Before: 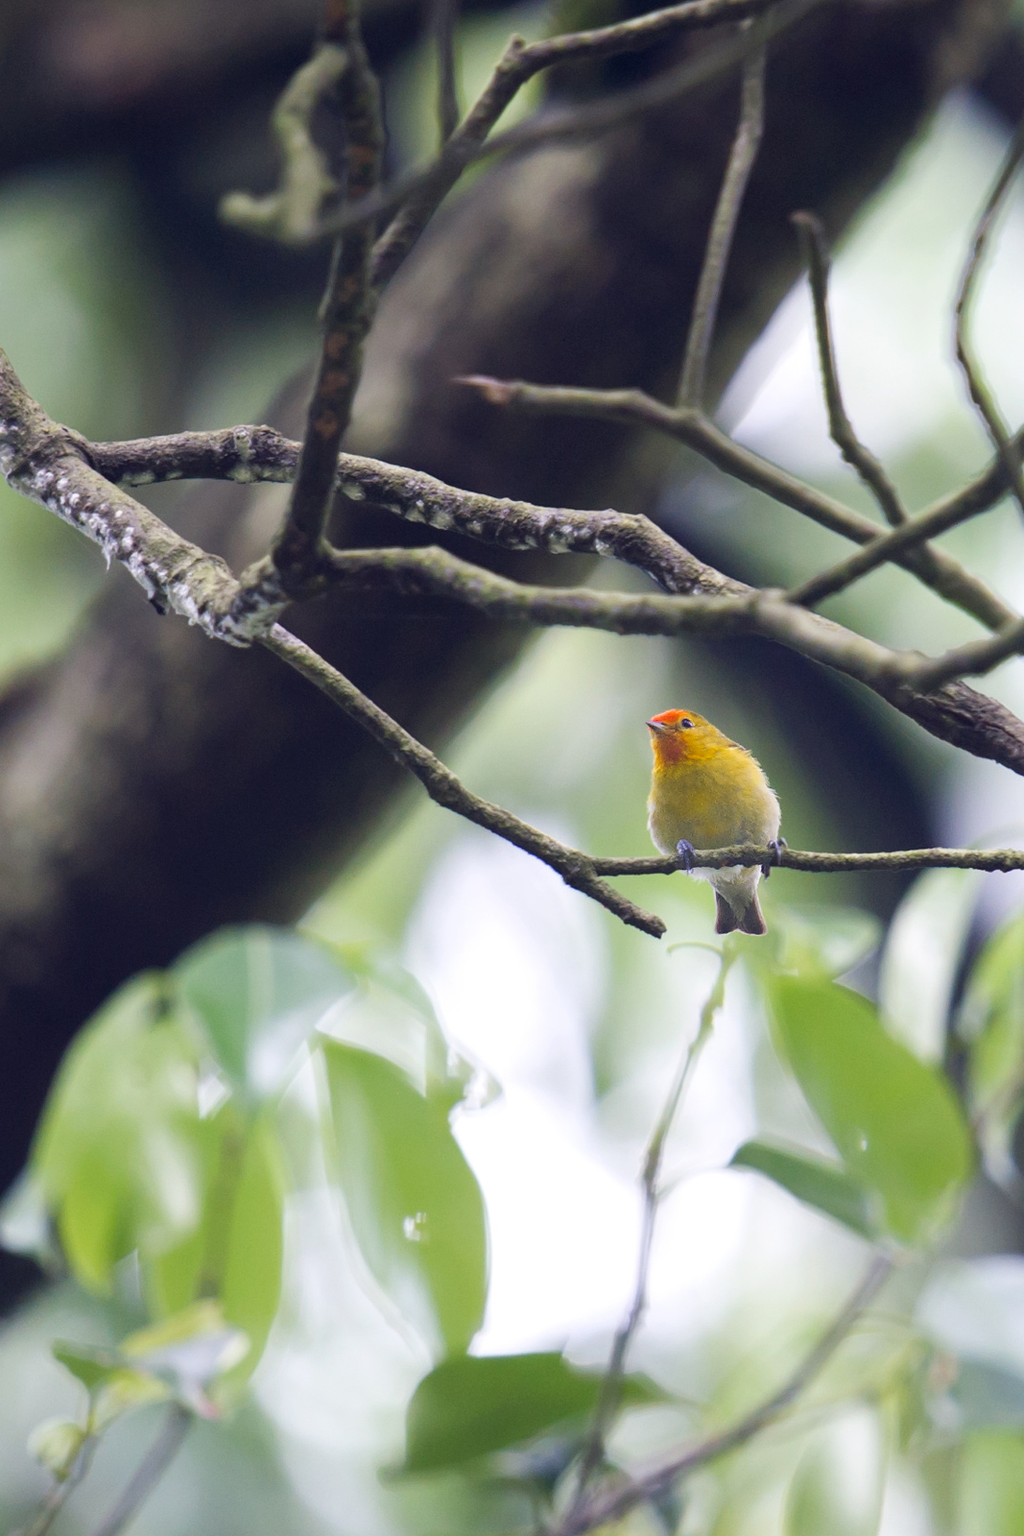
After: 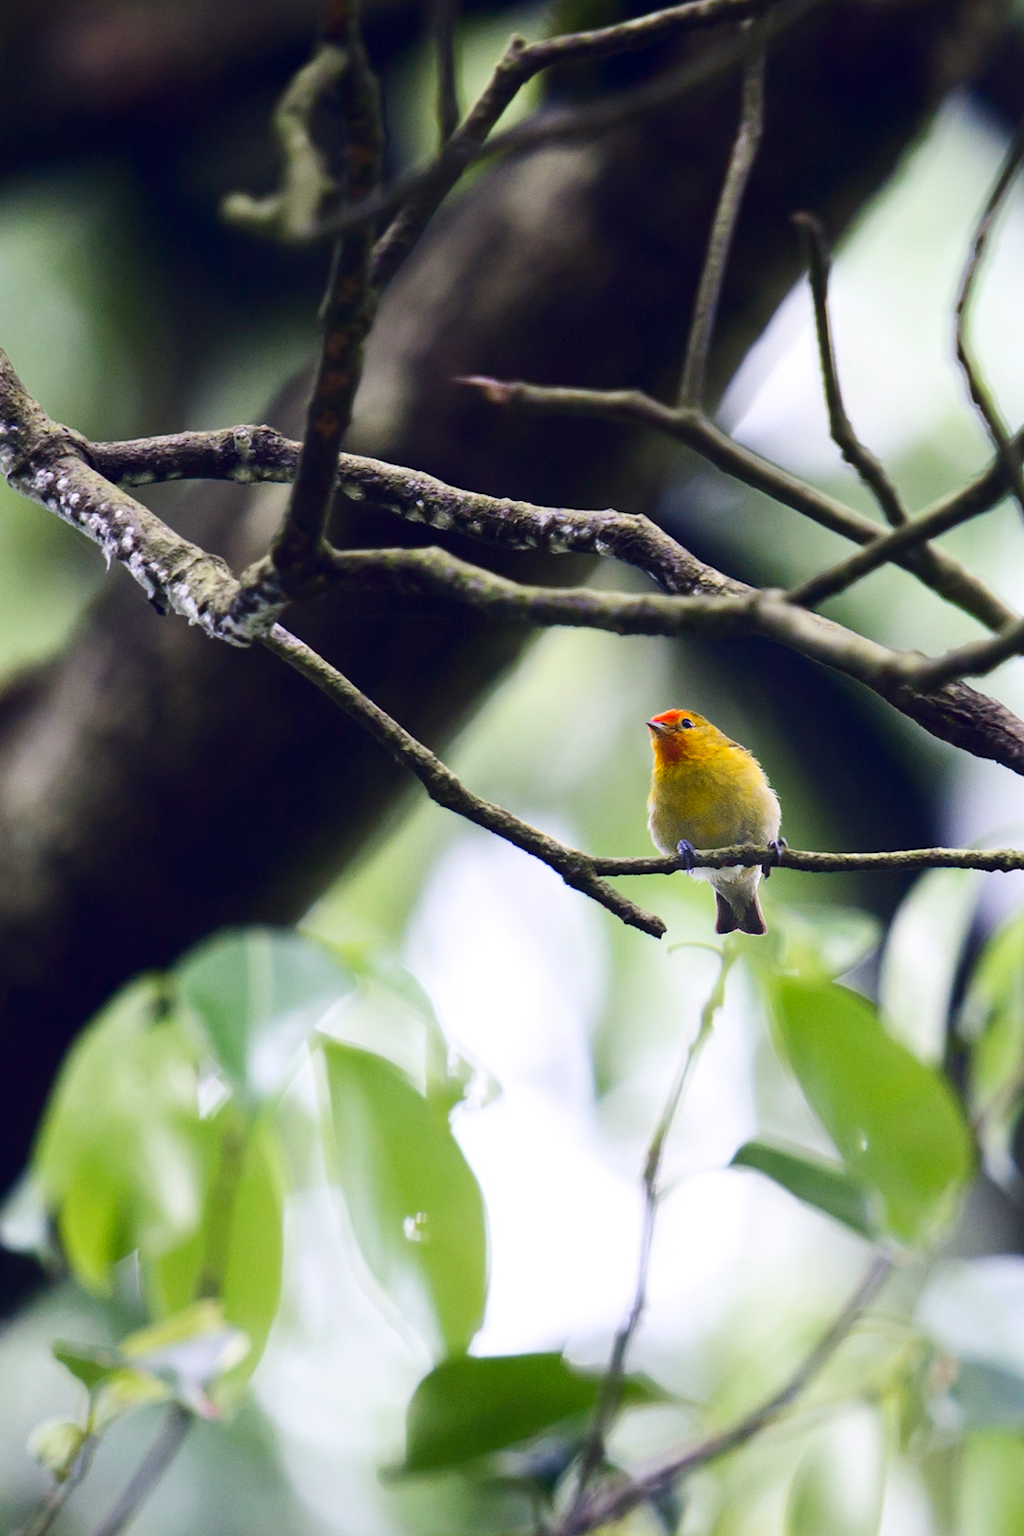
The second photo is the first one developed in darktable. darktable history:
contrast brightness saturation: contrast 0.21, brightness -0.113, saturation 0.206
